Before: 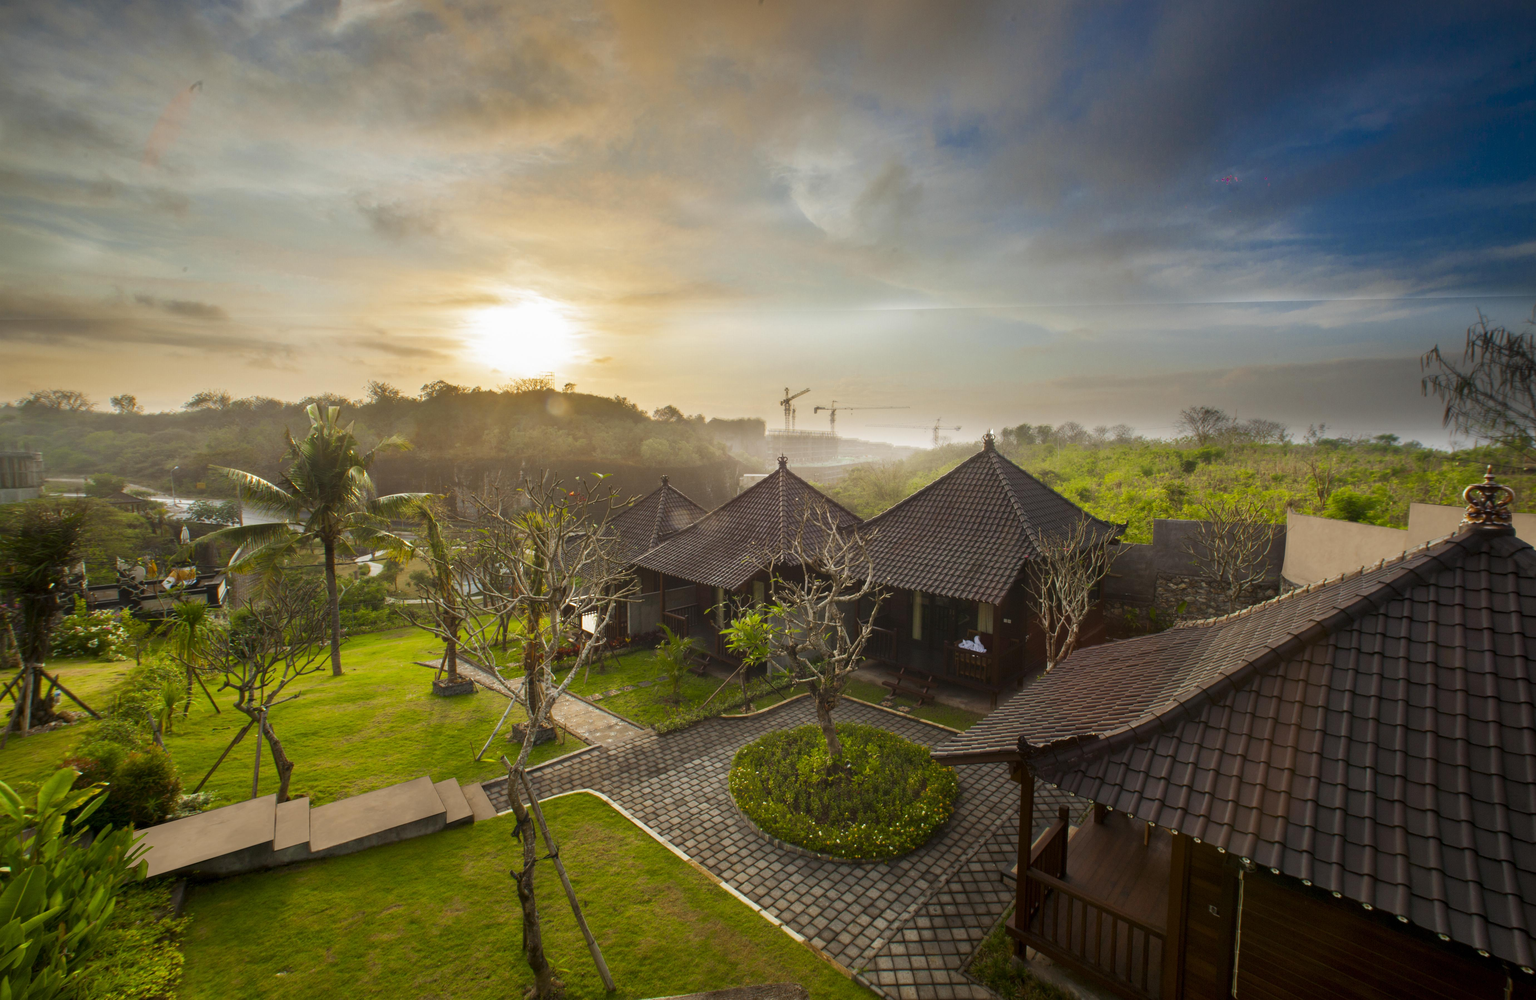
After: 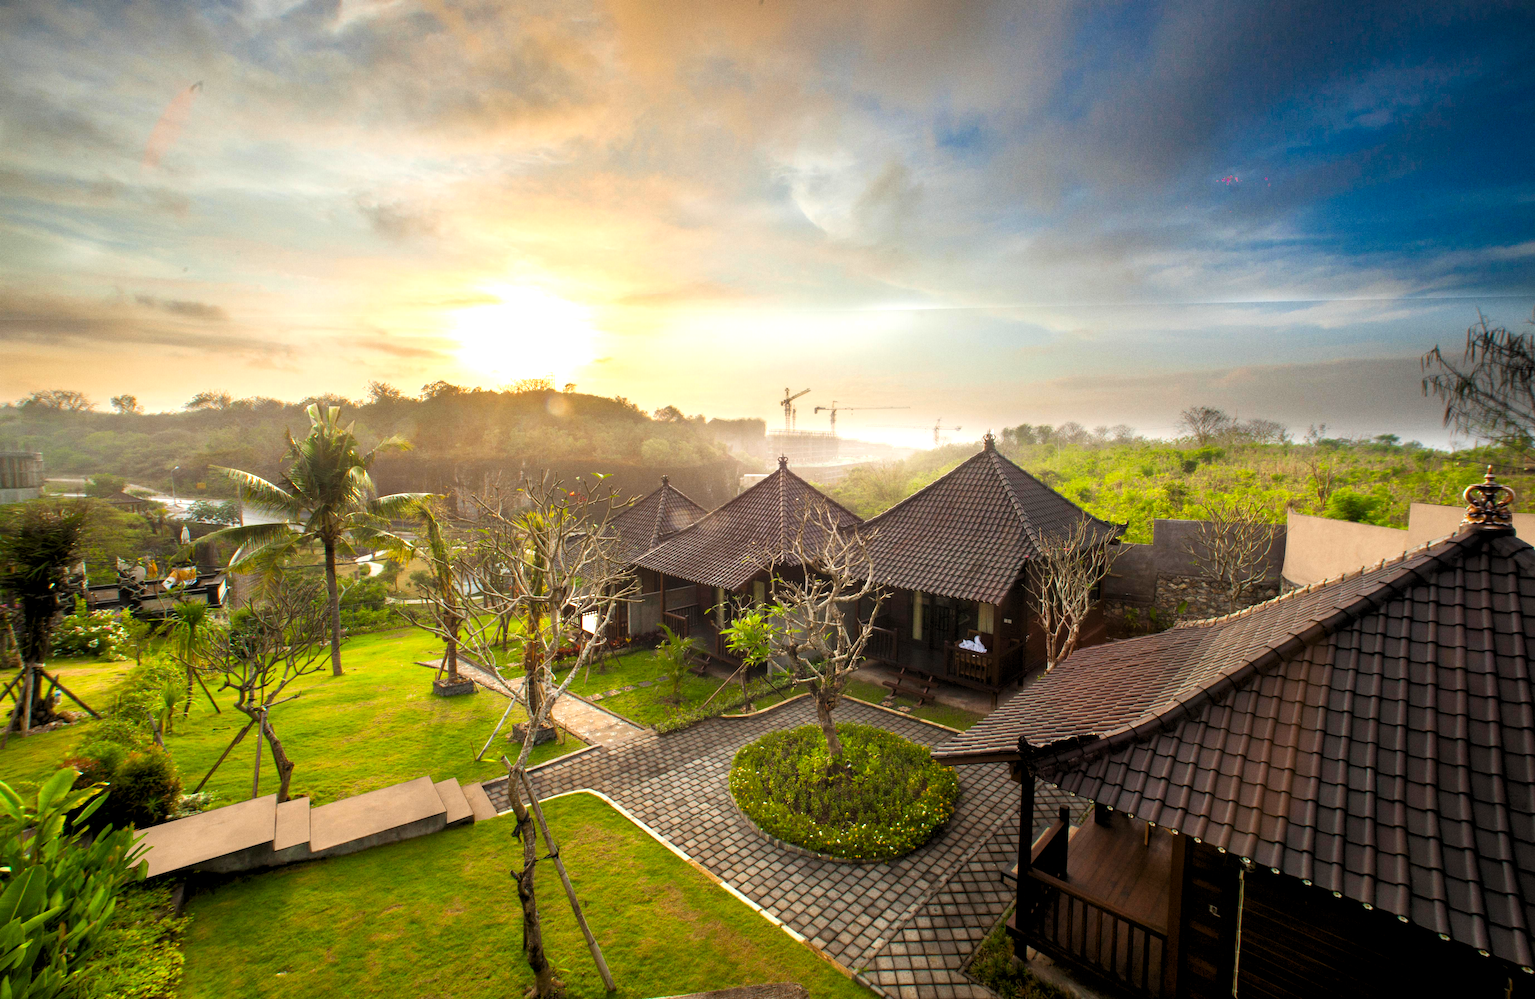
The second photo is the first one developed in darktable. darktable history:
levels: levels [0.073, 0.497, 0.972]
exposure: exposure 0.648 EV, compensate highlight preservation false
grain: coarseness 0.09 ISO
